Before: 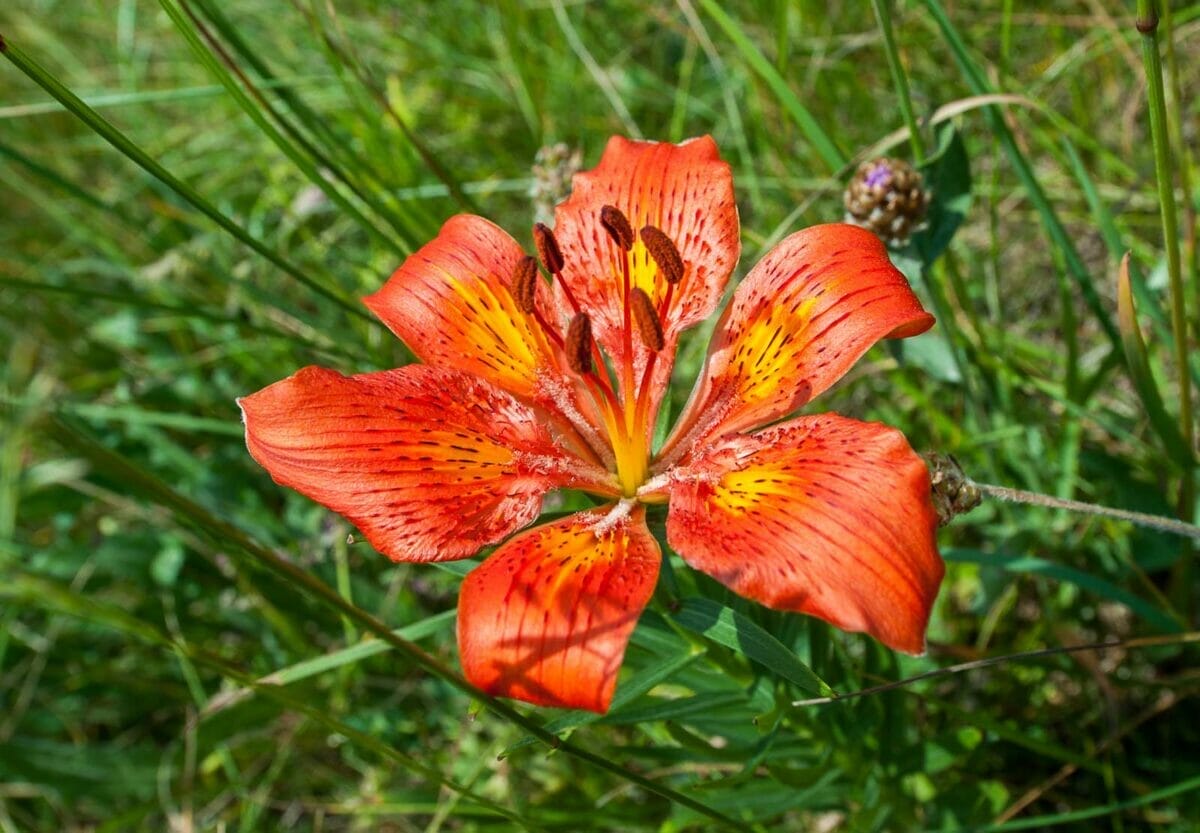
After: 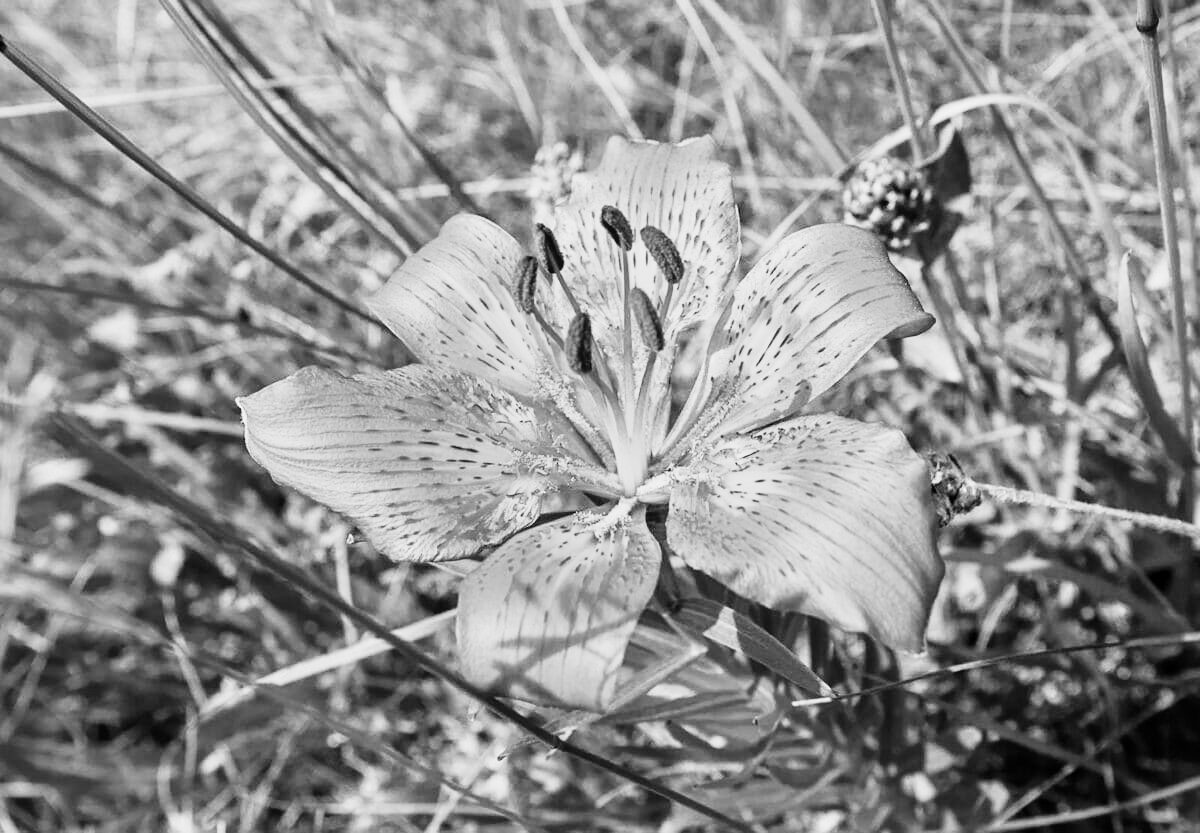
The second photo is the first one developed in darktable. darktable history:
contrast equalizer: octaves 7, y [[0.6 ×6], [0.55 ×6], [0 ×6], [0 ×6], [0 ×6]], mix 0.3
denoise (profiled): strength 1.2, preserve shadows 0, a [-1, 0, 0], y [[0.5 ×7] ×4, [0 ×7], [0.5 ×7]], compensate highlight preservation false
monochrome: on, module defaults
sharpen: amount 0.2
rgb curve: curves: ch0 [(0, 0) (0.21, 0.15) (0.24, 0.21) (0.5, 0.75) (0.75, 0.96) (0.89, 0.99) (1, 1)]; ch1 [(0, 0.02) (0.21, 0.13) (0.25, 0.2) (0.5, 0.67) (0.75, 0.9) (0.89, 0.97) (1, 1)]; ch2 [(0, 0.02) (0.21, 0.13) (0.25, 0.2) (0.5, 0.67) (0.75, 0.9) (0.89, 0.97) (1, 1)], compensate middle gray true
color balance rgb: contrast -30%
